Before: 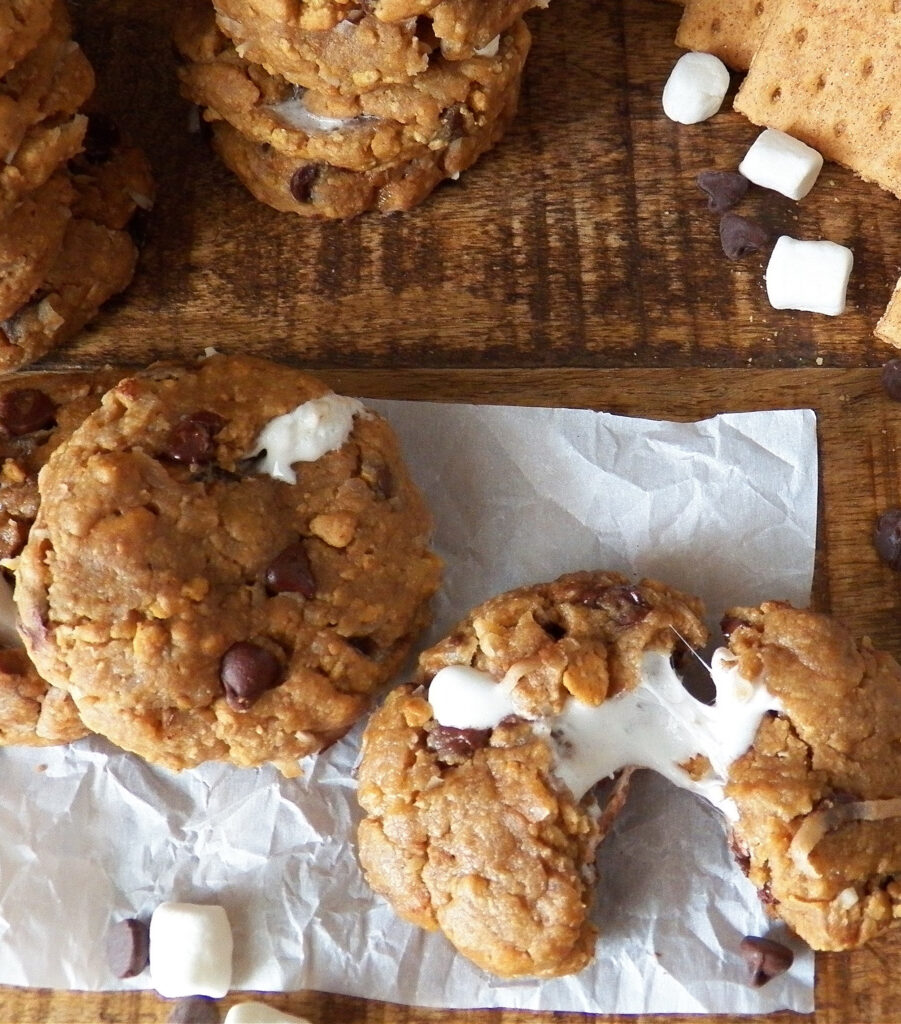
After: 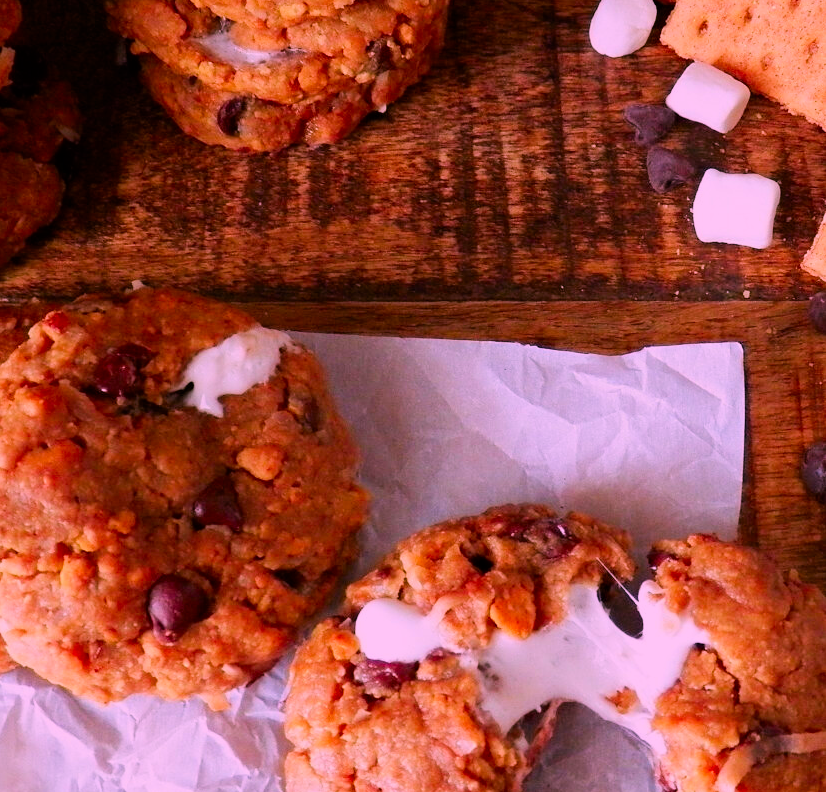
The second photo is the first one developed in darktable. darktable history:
filmic rgb: black relative exposure -7.65 EV, white relative exposure 4.56 EV, hardness 3.61, contrast 1.05
crop: left 8.155%, top 6.611%, bottom 15.385%
color correction: highlights a* 19.5, highlights b* -11.53, saturation 1.69
